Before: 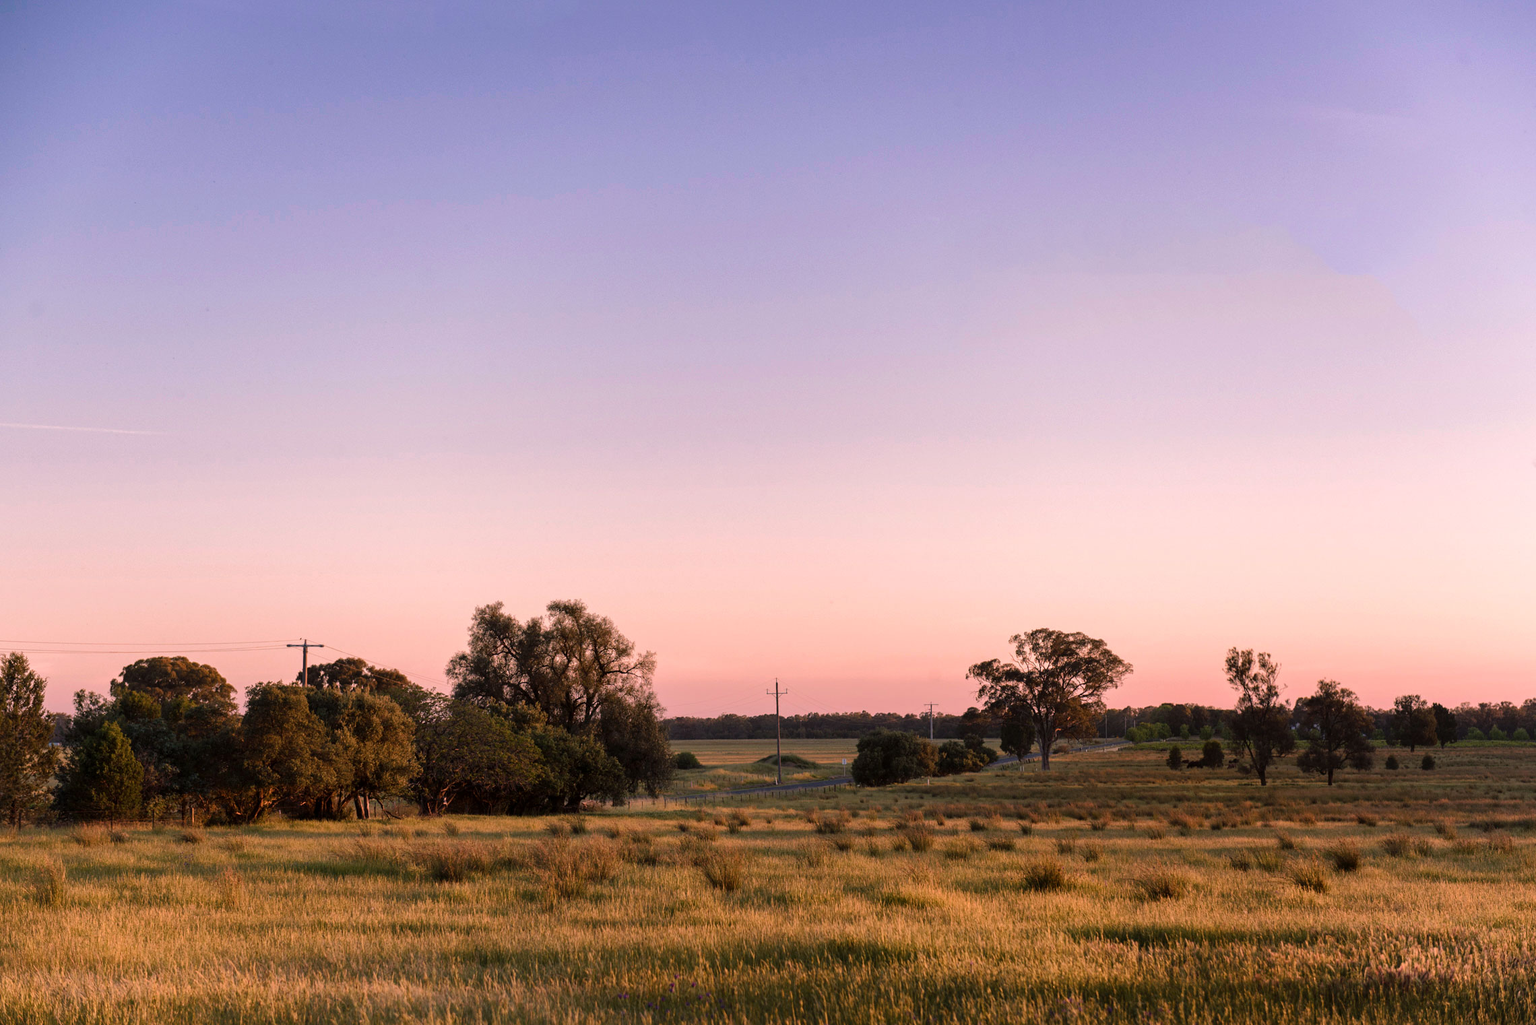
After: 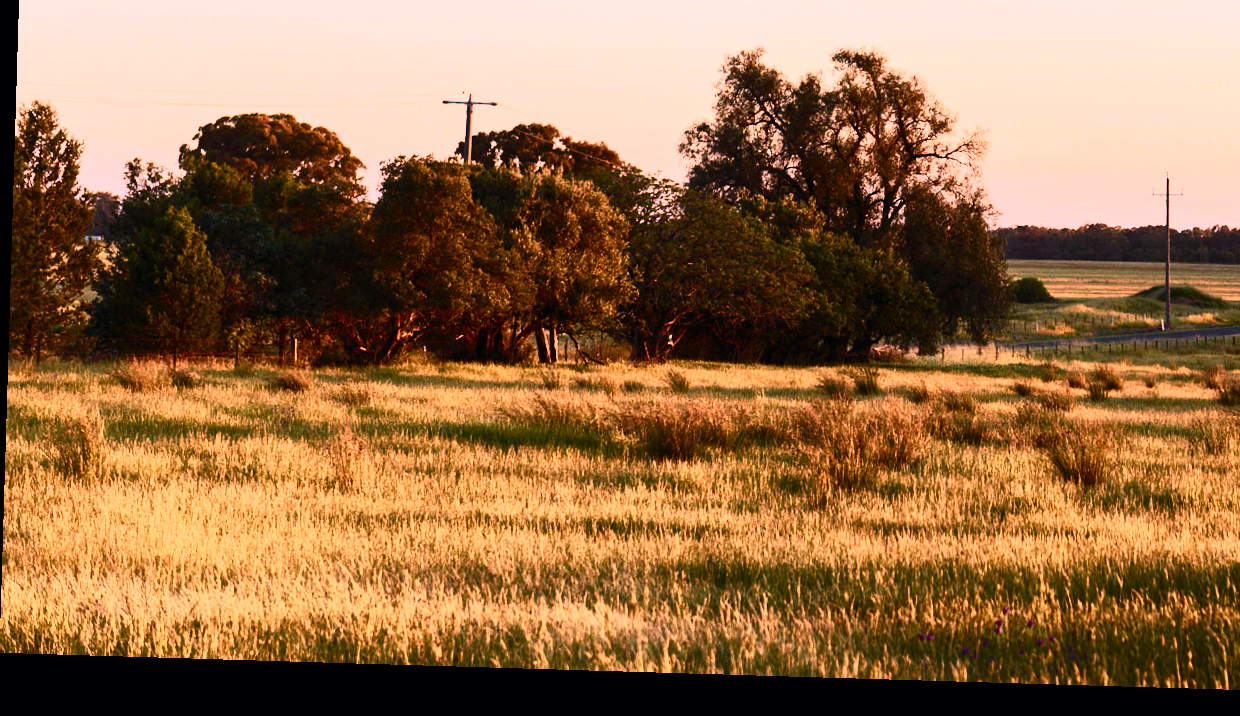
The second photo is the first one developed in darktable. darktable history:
tone curve: curves: ch0 [(0, 0) (0.051, 0.047) (0.102, 0.099) (0.228, 0.262) (0.446, 0.527) (0.695, 0.778) (0.908, 0.946) (1, 1)]; ch1 [(0, 0) (0.339, 0.298) (0.402, 0.363) (0.453, 0.413) (0.485, 0.469) (0.494, 0.493) (0.504, 0.501) (0.525, 0.533) (0.563, 0.591) (0.597, 0.631) (1, 1)]; ch2 [(0, 0) (0.48, 0.48) (0.504, 0.5) (0.539, 0.554) (0.59, 0.628) (0.642, 0.682) (0.824, 0.815) (1, 1)], color space Lab, independent channels, preserve colors none
crop and rotate: top 54.778%, right 46.61%, bottom 0.159%
rotate and perspective: rotation 1.72°, automatic cropping off
contrast brightness saturation: contrast 0.62, brightness 0.34, saturation 0.14
